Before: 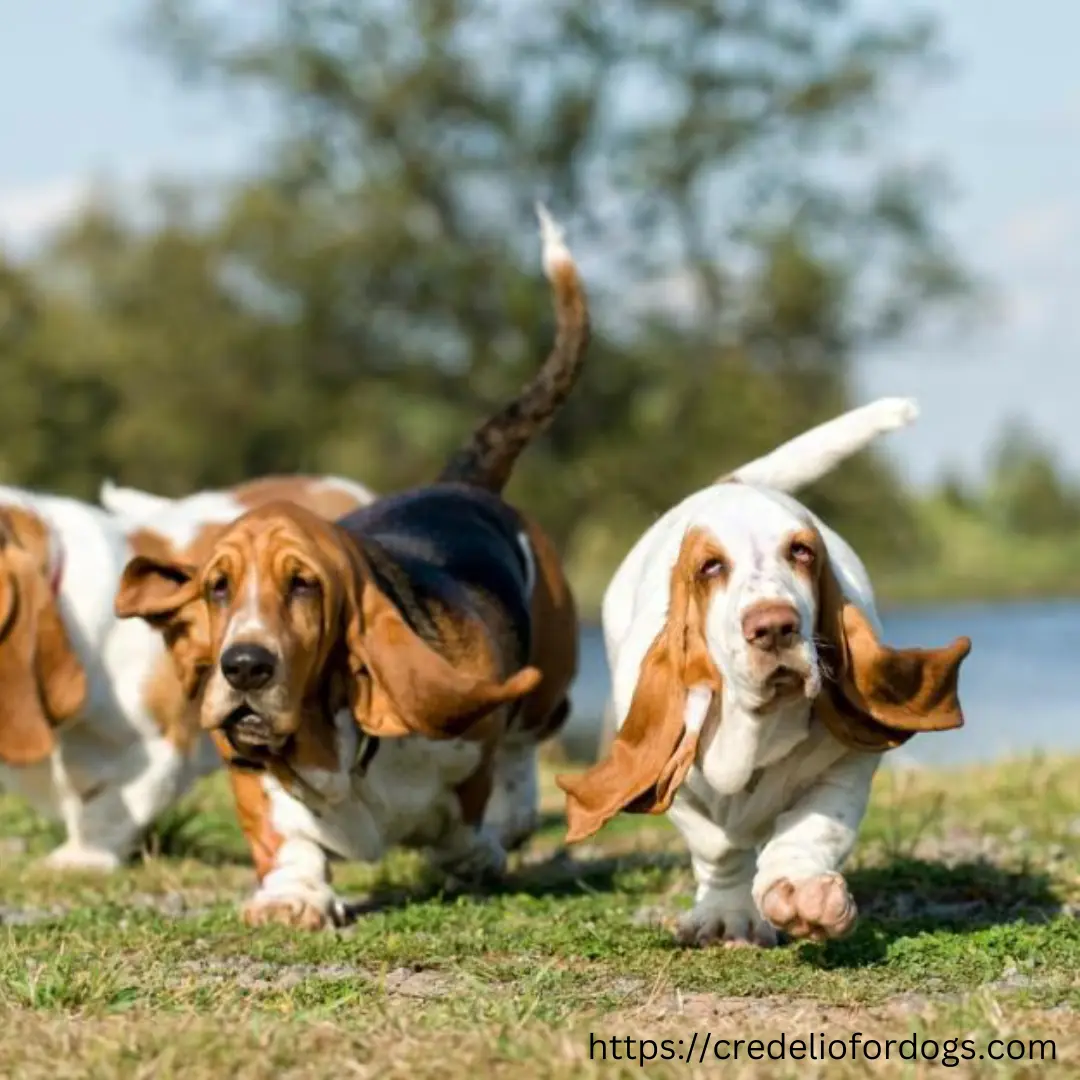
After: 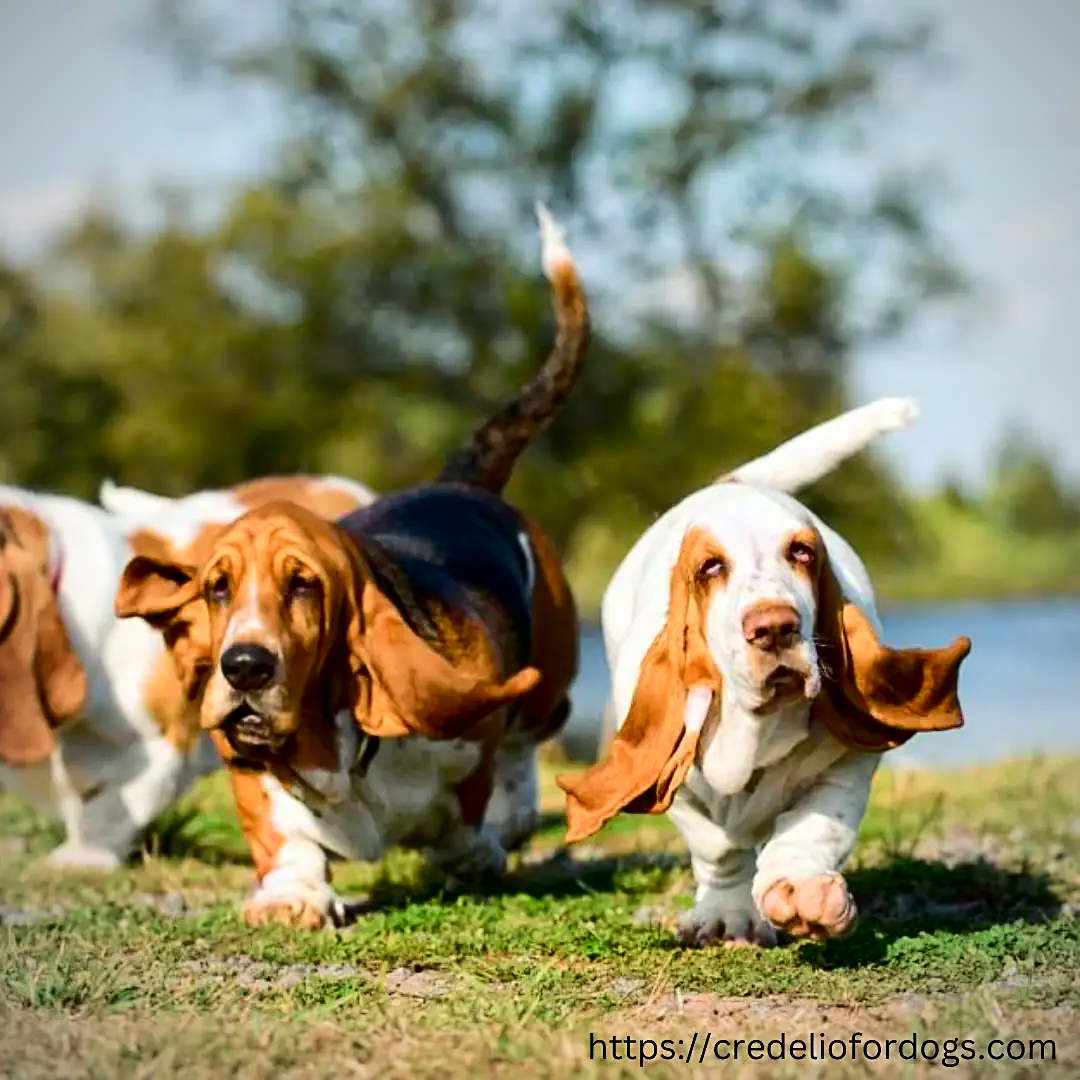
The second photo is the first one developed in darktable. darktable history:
tone curve: curves: ch0 [(0, 0) (0.126, 0.061) (0.338, 0.285) (0.494, 0.518) (0.703, 0.762) (1, 1)]; ch1 [(0, 0) (0.389, 0.313) (0.457, 0.442) (0.5, 0.501) (0.55, 0.578) (1, 1)]; ch2 [(0, 0) (0.44, 0.424) (0.501, 0.499) (0.557, 0.564) (0.613, 0.67) (0.707, 0.746) (1, 1)], color space Lab, independent channels, preserve colors none
vignetting: fall-off radius 60.92%
sharpen: on, module defaults
